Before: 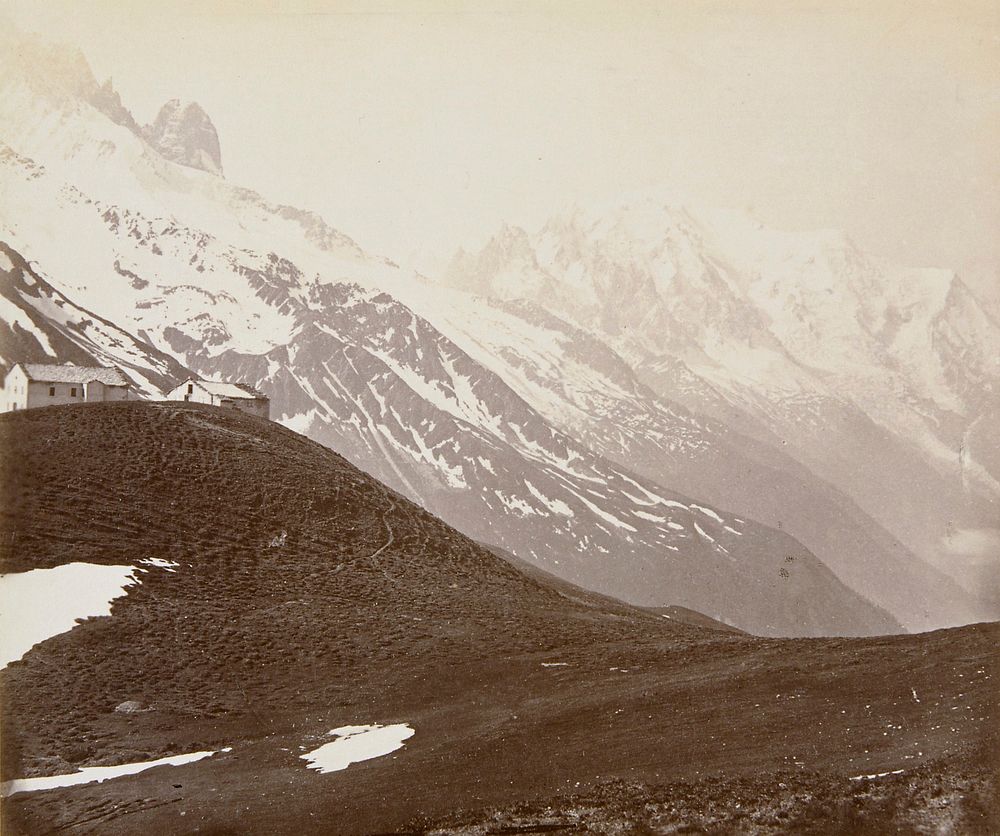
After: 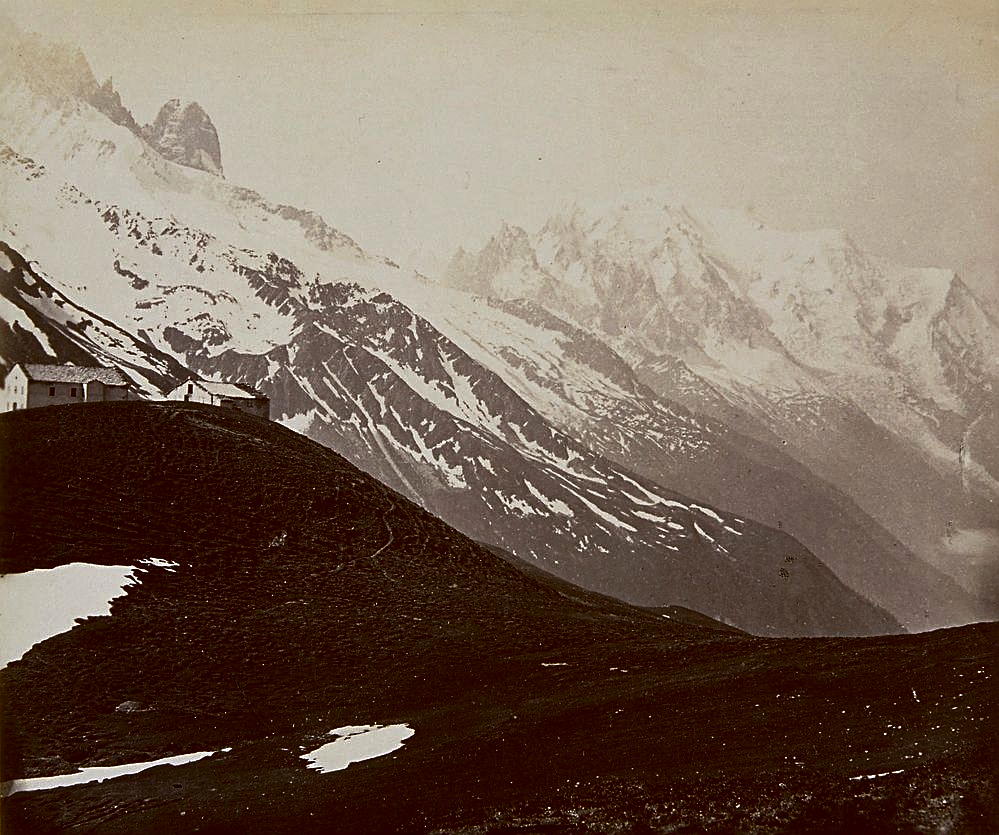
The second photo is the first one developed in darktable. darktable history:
sharpen: on, module defaults
contrast brightness saturation: contrast 0.09, brightness -0.607, saturation 0.168
